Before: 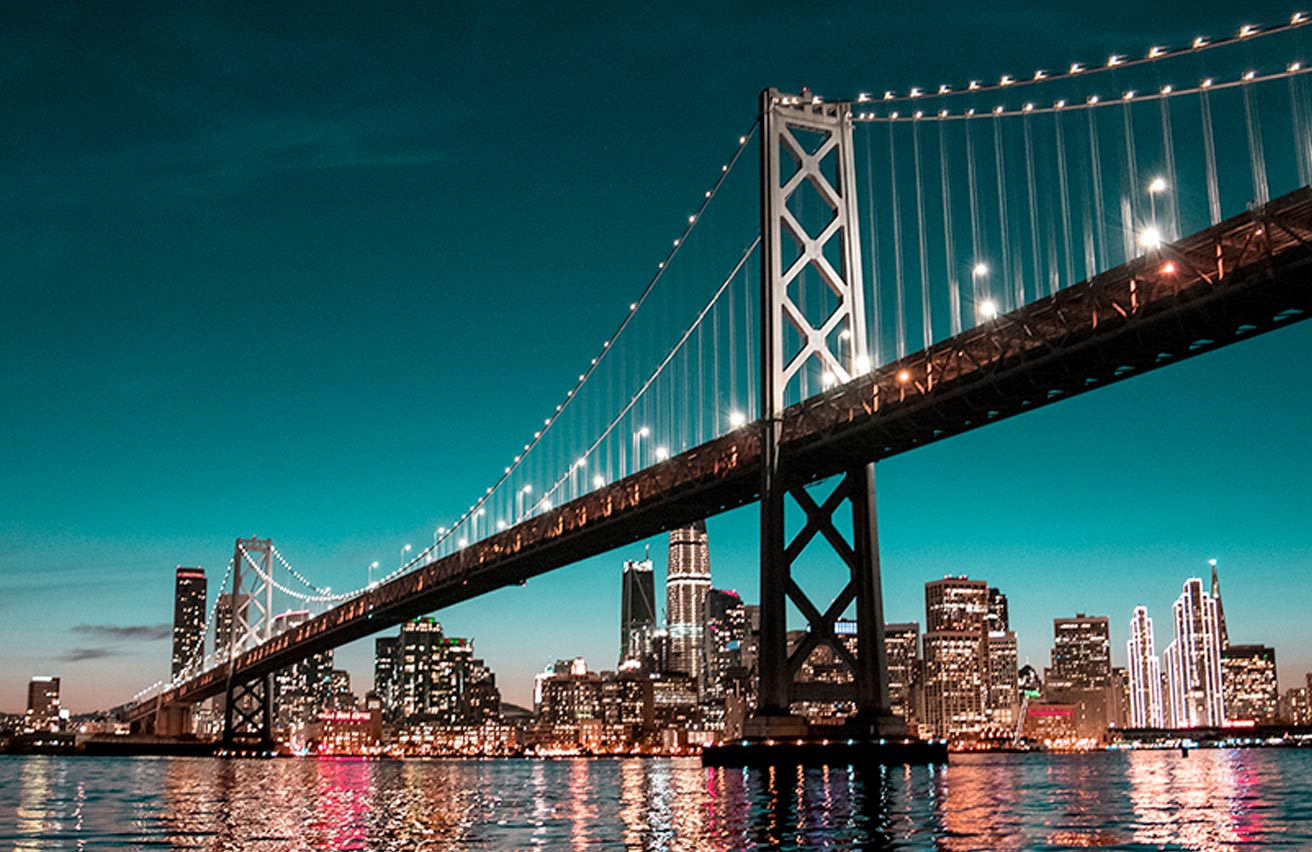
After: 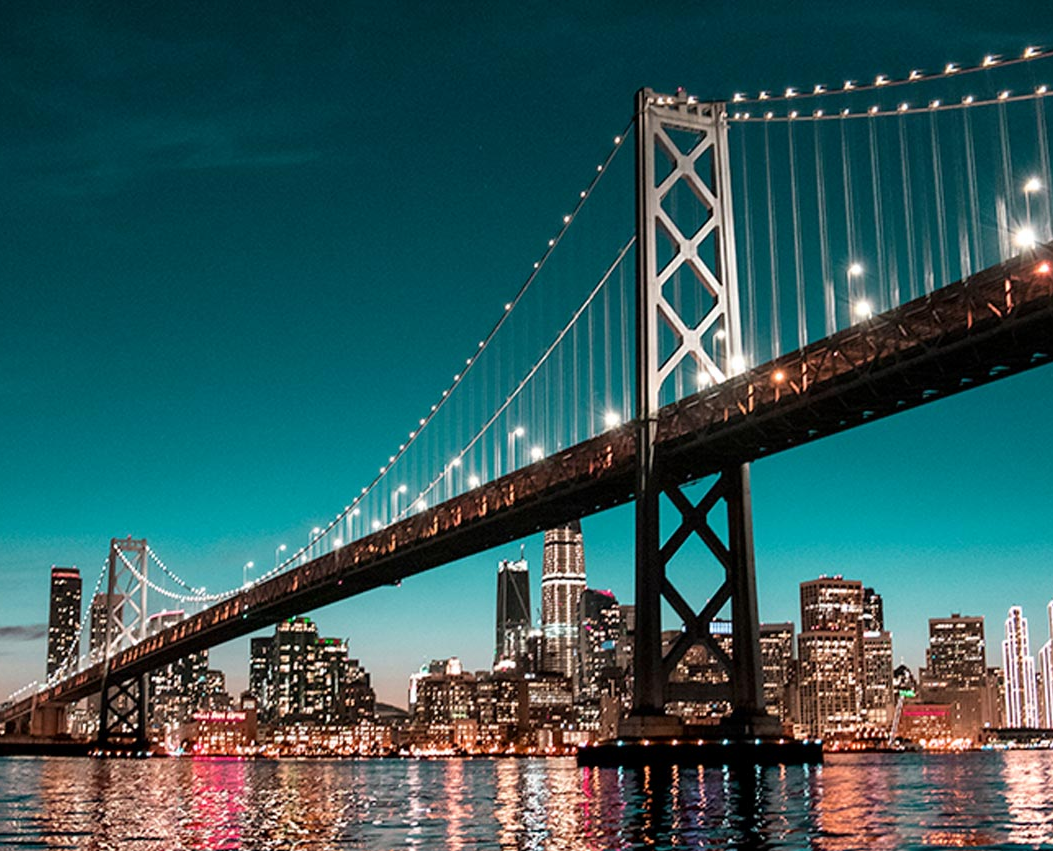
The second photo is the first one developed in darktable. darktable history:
crop and rotate: left 9.557%, right 10.127%
